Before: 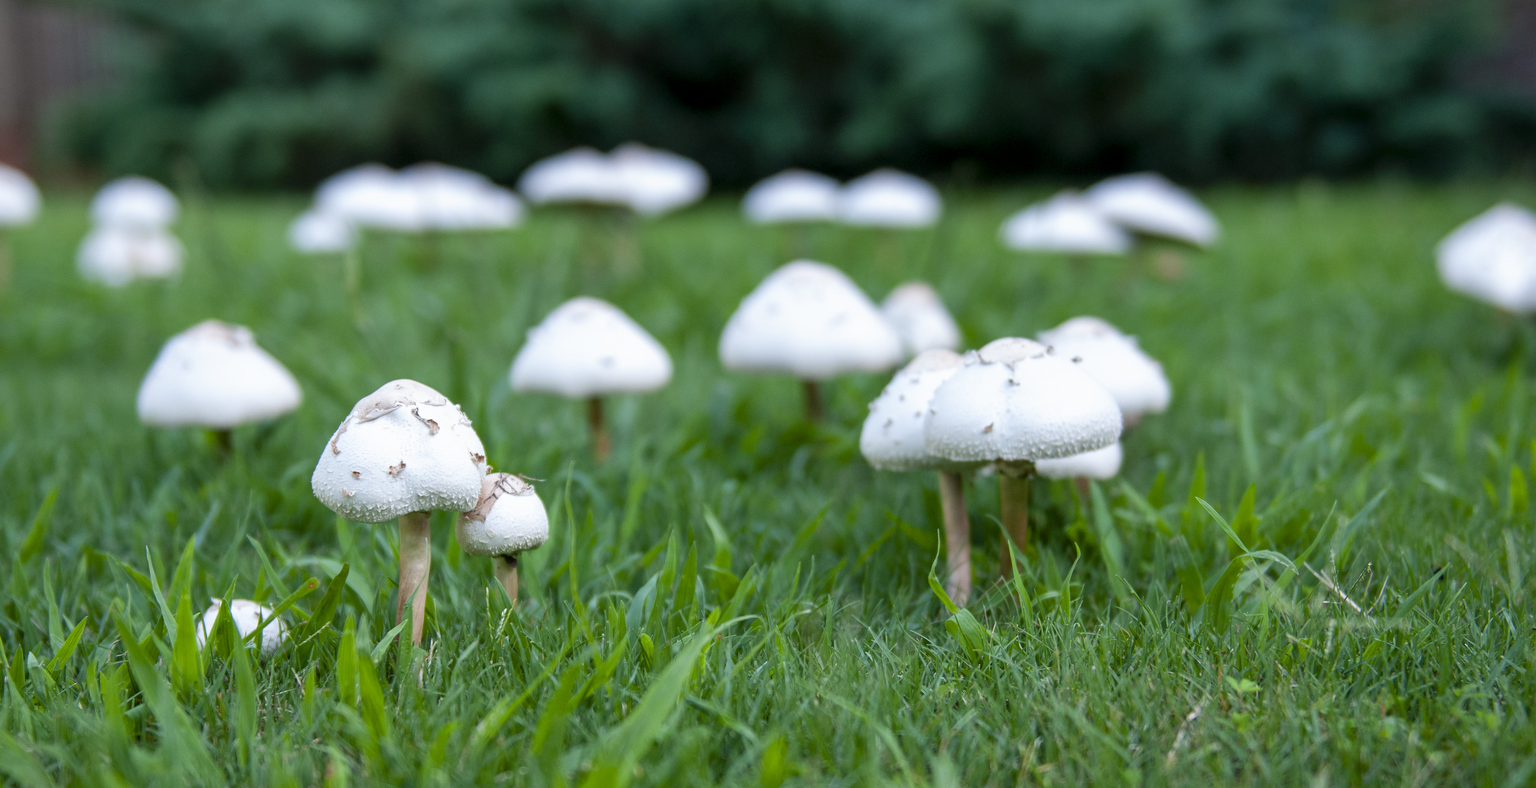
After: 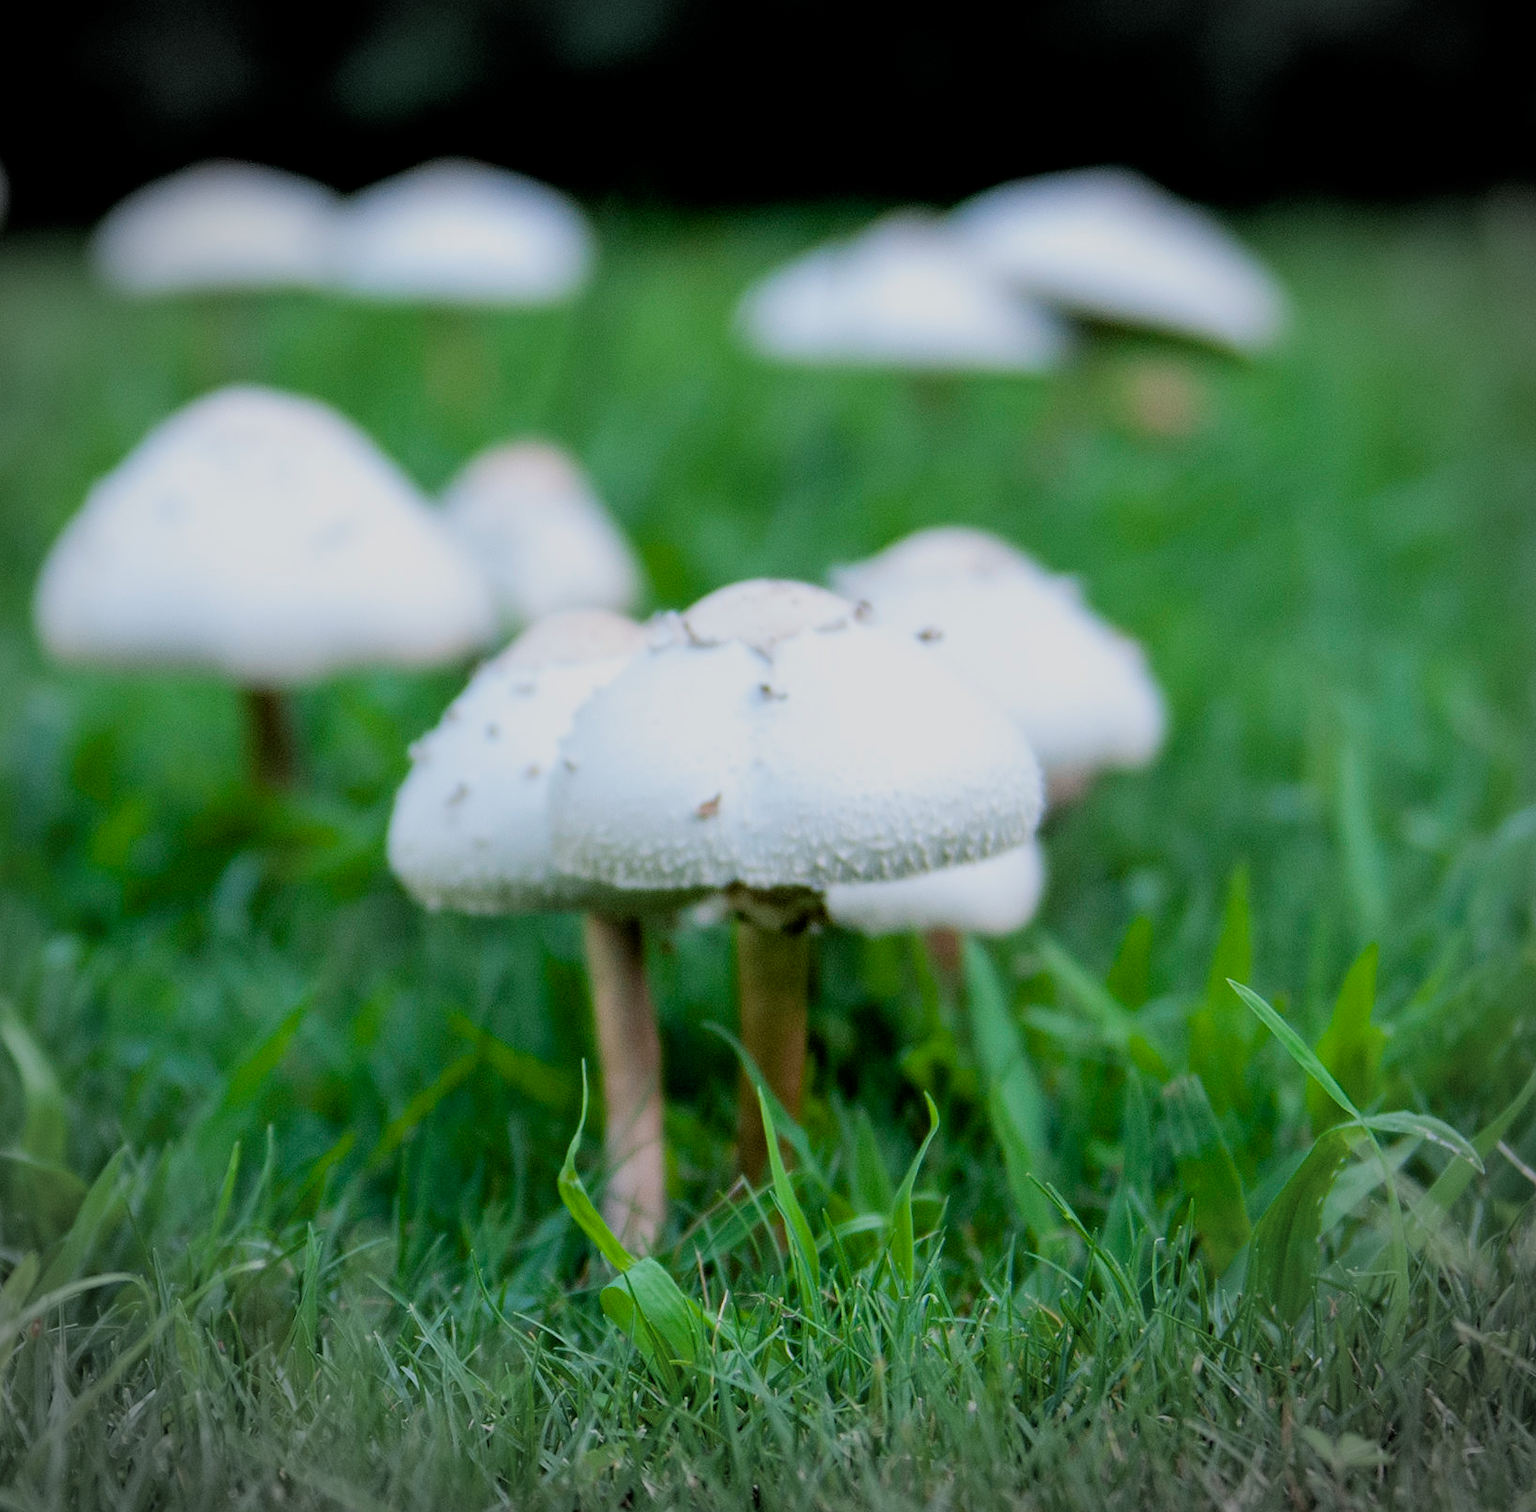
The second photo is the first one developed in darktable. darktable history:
crop: left 45.909%, top 13.432%, right 14.092%, bottom 9.801%
vignetting: fall-off start 88.81%, fall-off radius 43.17%, brightness -0.442, saturation -0.686, width/height ratio 1.164
filmic rgb: black relative exposure -7.57 EV, white relative exposure 4.65 EV, threshold 5.94 EV, target black luminance 0%, hardness 3.48, latitude 50.45%, contrast 1.031, highlights saturation mix 8.87%, shadows ↔ highlights balance -0.138%, color science v6 (2022), enable highlight reconstruction true
